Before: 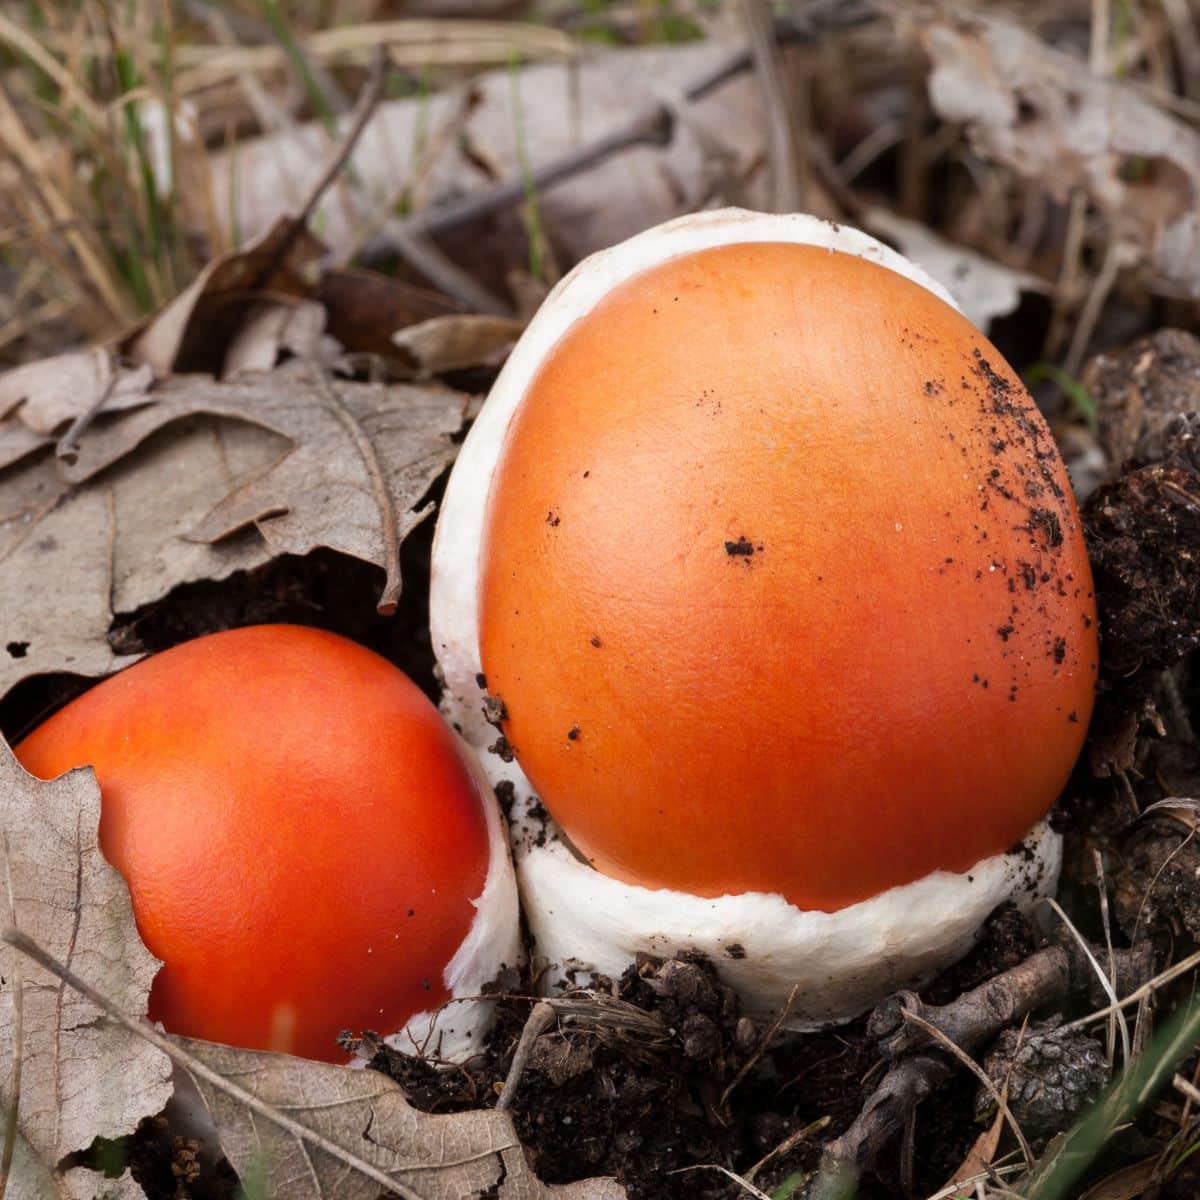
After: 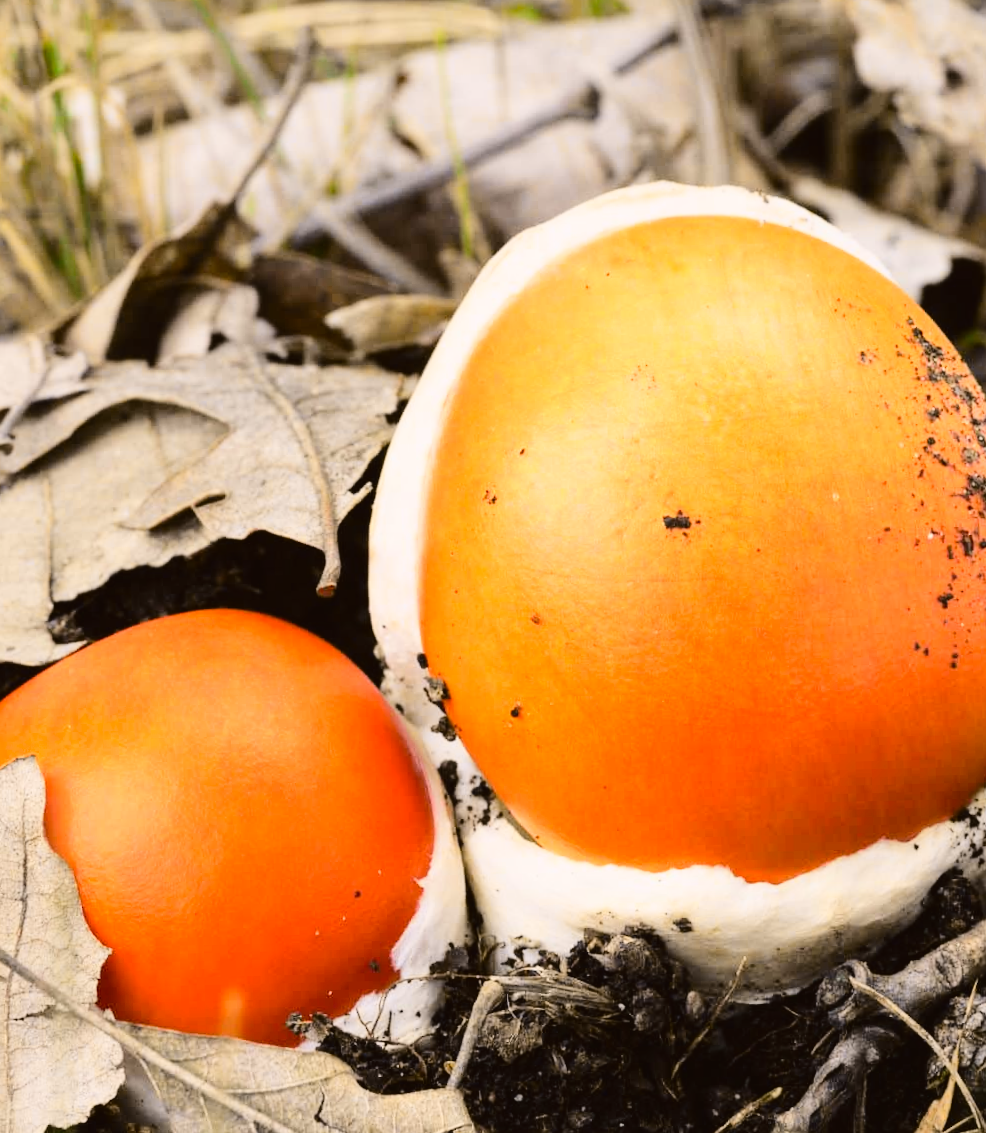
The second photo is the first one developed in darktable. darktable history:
crop and rotate: angle 1.37°, left 4.103%, top 0.797%, right 11.724%, bottom 2.541%
tone curve: curves: ch0 [(0.003, 0.023) (0.071, 0.052) (0.236, 0.197) (0.466, 0.557) (0.631, 0.764) (0.806, 0.906) (1, 1)]; ch1 [(0, 0) (0.262, 0.227) (0.417, 0.386) (0.469, 0.467) (0.502, 0.51) (0.528, 0.521) (0.573, 0.555) (0.605, 0.621) (0.644, 0.671) (0.686, 0.728) (0.994, 0.987)]; ch2 [(0, 0) (0.262, 0.188) (0.385, 0.353) (0.427, 0.424) (0.495, 0.502) (0.531, 0.555) (0.583, 0.632) (0.644, 0.748) (1, 1)], color space Lab, independent channels, preserve colors none
filmic rgb: black relative exposure -11.35 EV, white relative exposure 3.24 EV, hardness 6.68
contrast brightness saturation: brightness 0.146
exposure: exposure 0.203 EV, compensate exposure bias true, compensate highlight preservation false
